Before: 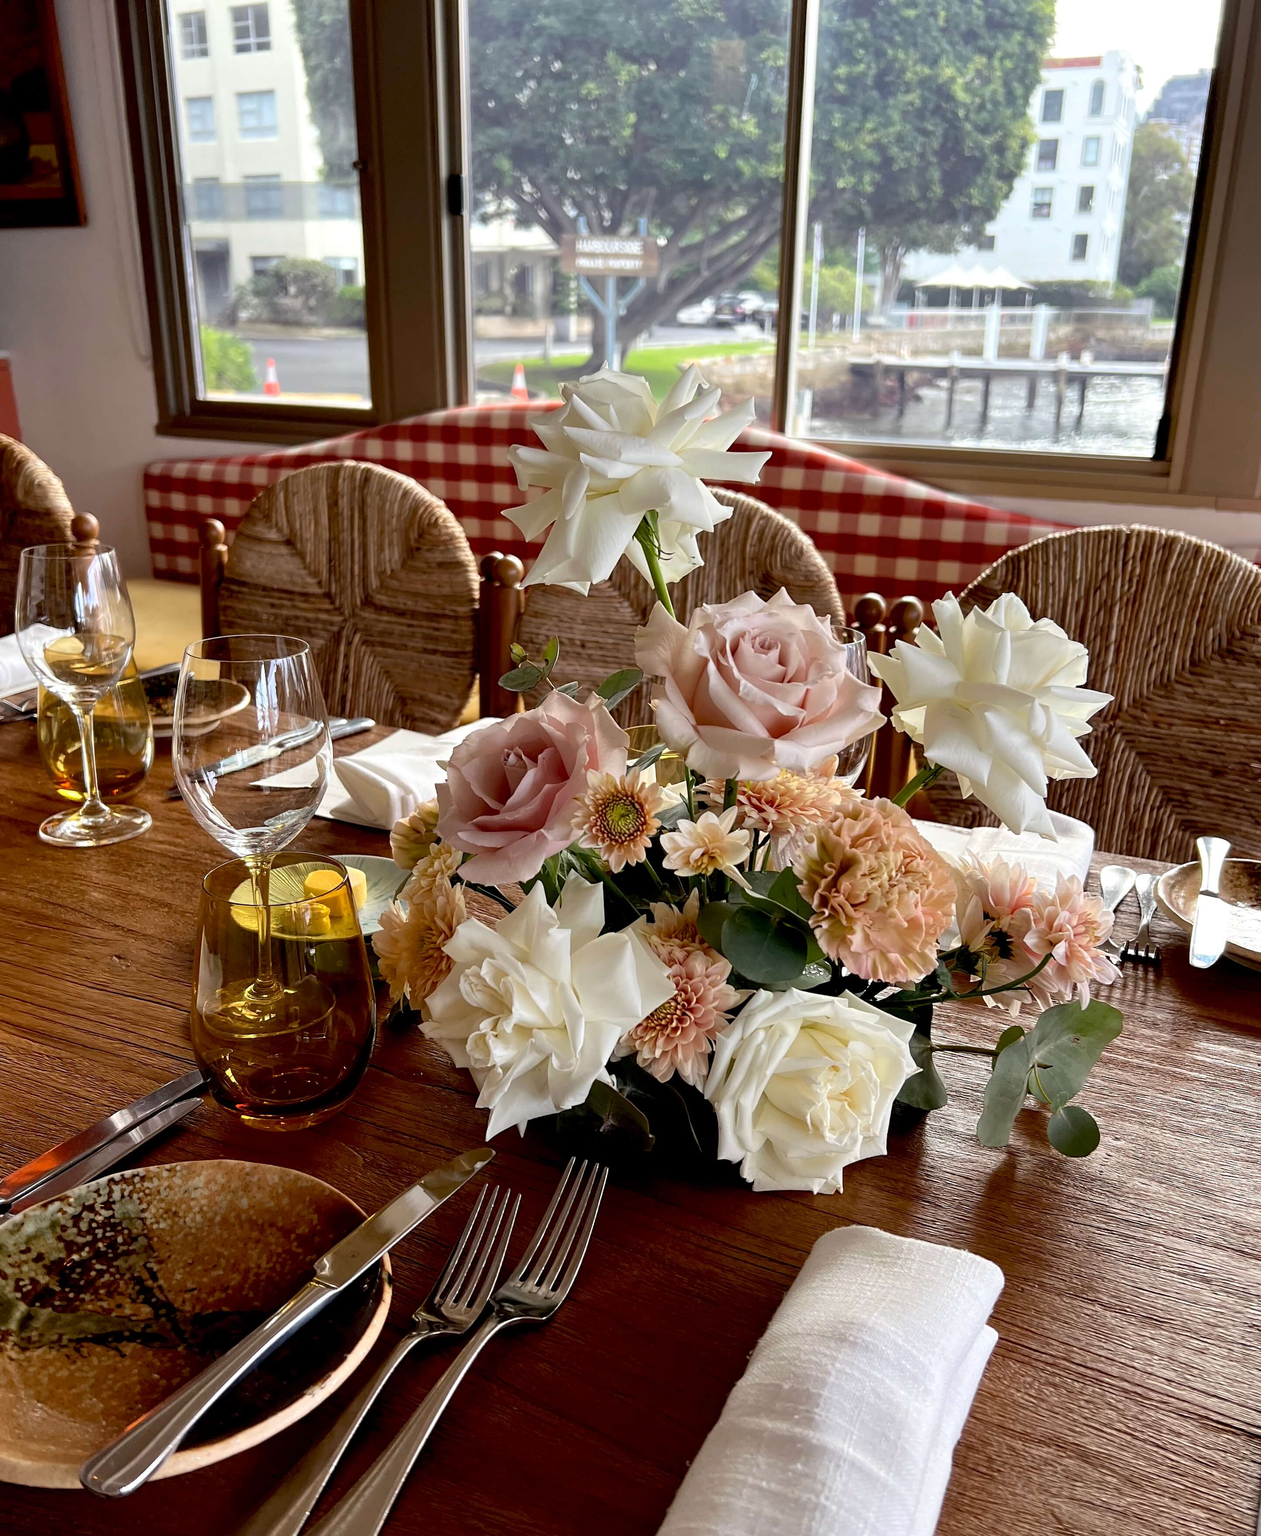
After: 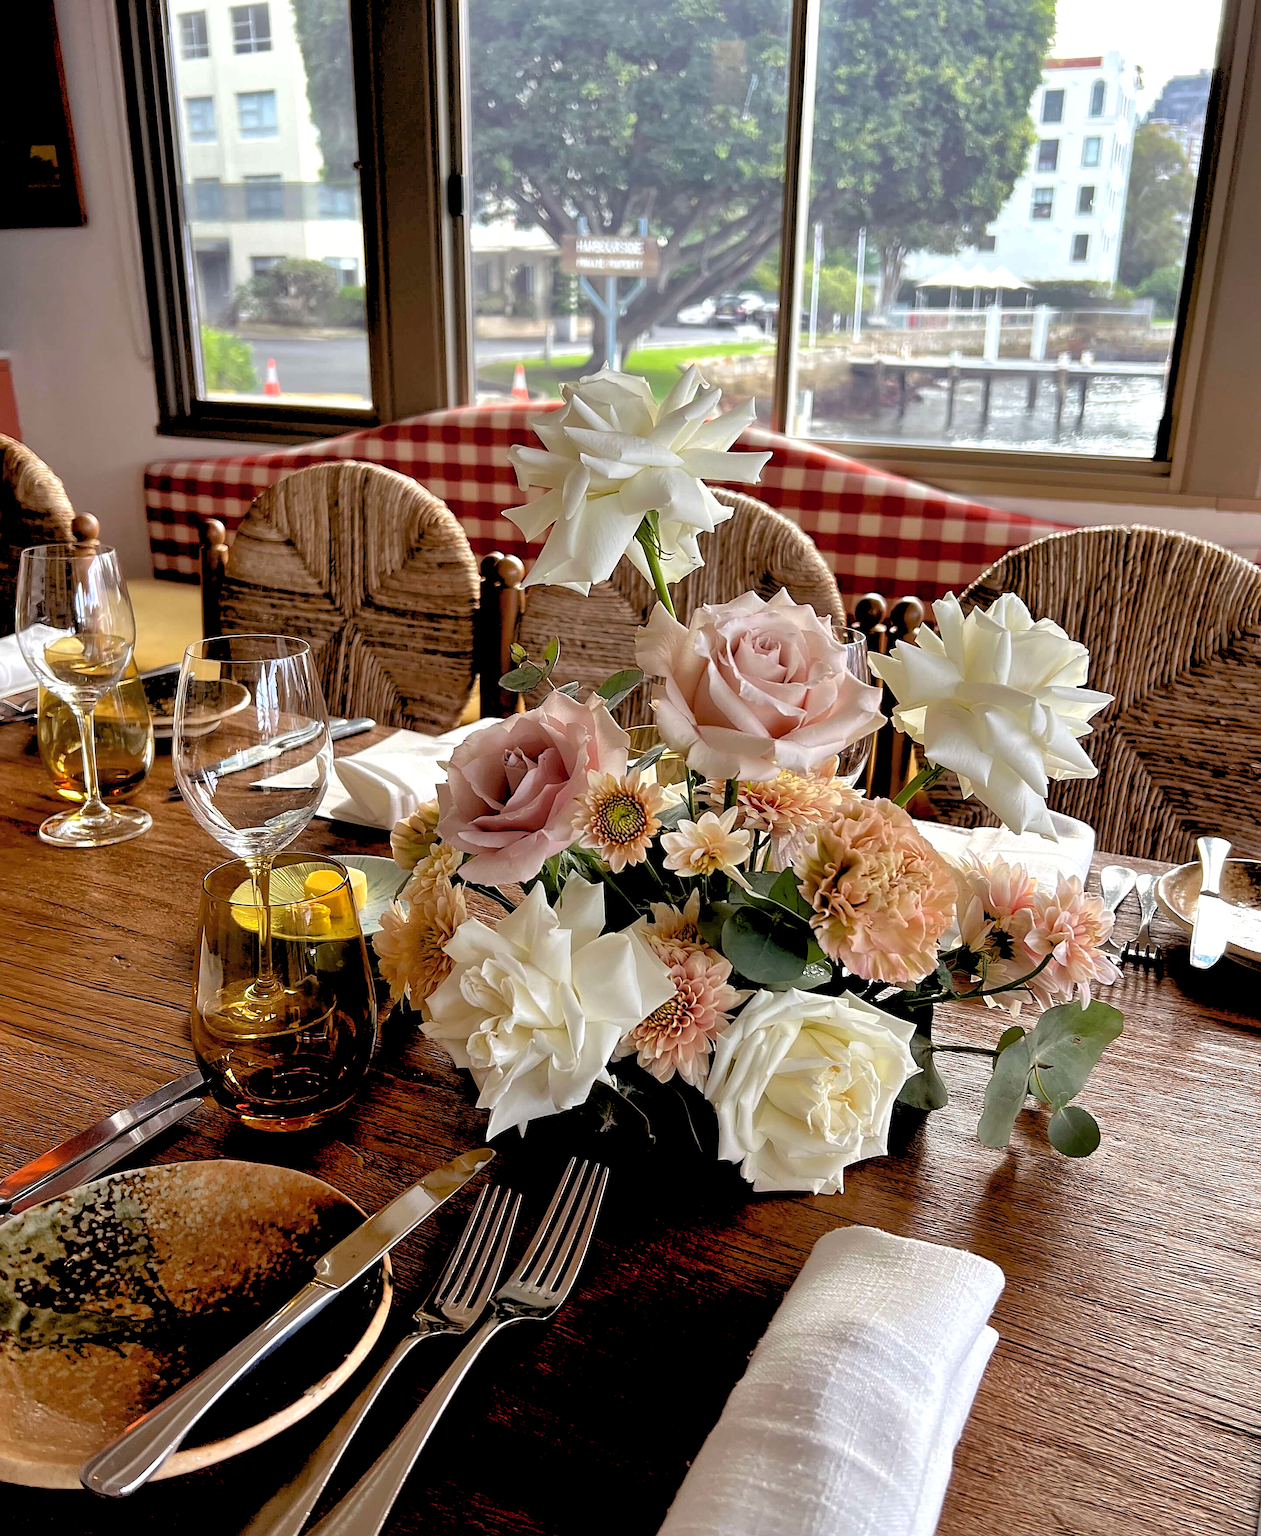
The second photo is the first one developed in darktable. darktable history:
sharpen: on, module defaults
shadows and highlights: on, module defaults
rgb levels: levels [[0.013, 0.434, 0.89], [0, 0.5, 1], [0, 0.5, 1]]
